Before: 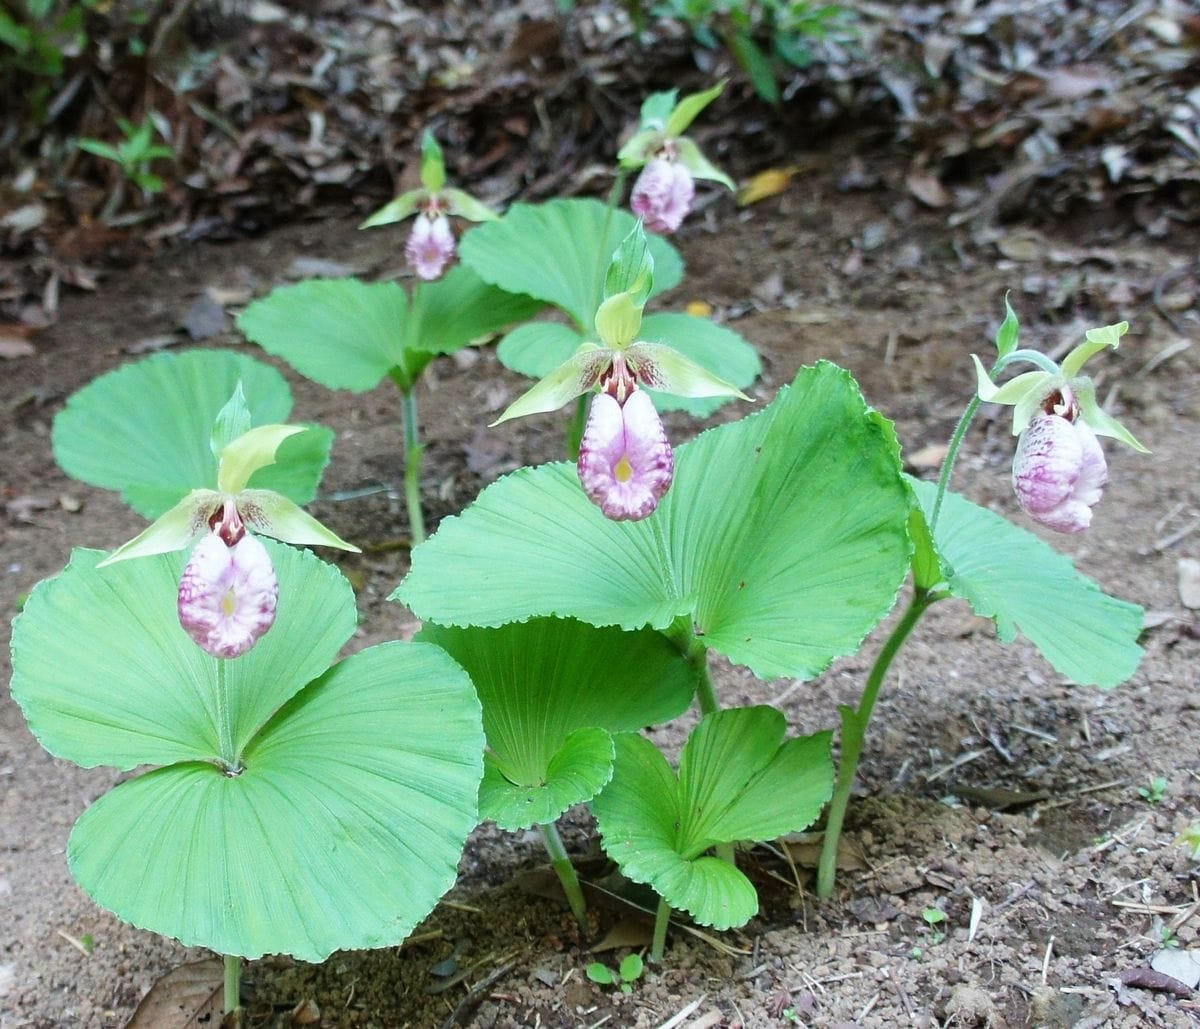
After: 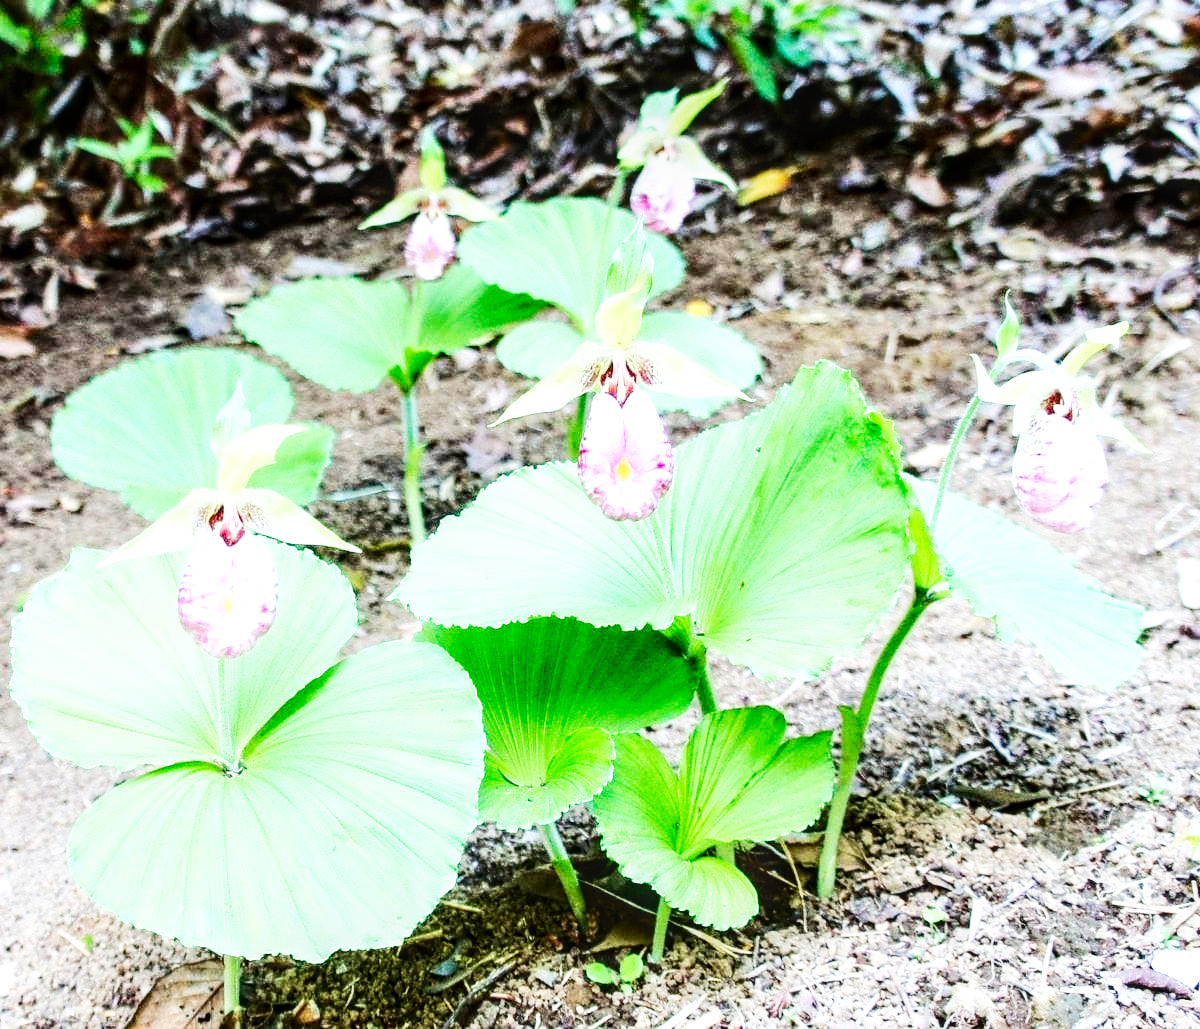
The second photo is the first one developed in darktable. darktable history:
contrast brightness saturation: saturation 0.129
base curve: curves: ch0 [(0, 0) (0.007, 0.004) (0.027, 0.03) (0.046, 0.07) (0.207, 0.54) (0.442, 0.872) (0.673, 0.972) (1, 1)], preserve colors none
tone curve: curves: ch0 [(0, 0) (0.003, 0.008) (0.011, 0.011) (0.025, 0.018) (0.044, 0.028) (0.069, 0.039) (0.1, 0.056) (0.136, 0.081) (0.177, 0.118) (0.224, 0.164) (0.277, 0.223) (0.335, 0.3) (0.399, 0.399) (0.468, 0.51) (0.543, 0.618) (0.623, 0.71) (0.709, 0.79) (0.801, 0.865) (0.898, 0.93) (1, 1)], color space Lab, independent channels, preserve colors none
local contrast: highlights 63%, detail 143%, midtone range 0.433
